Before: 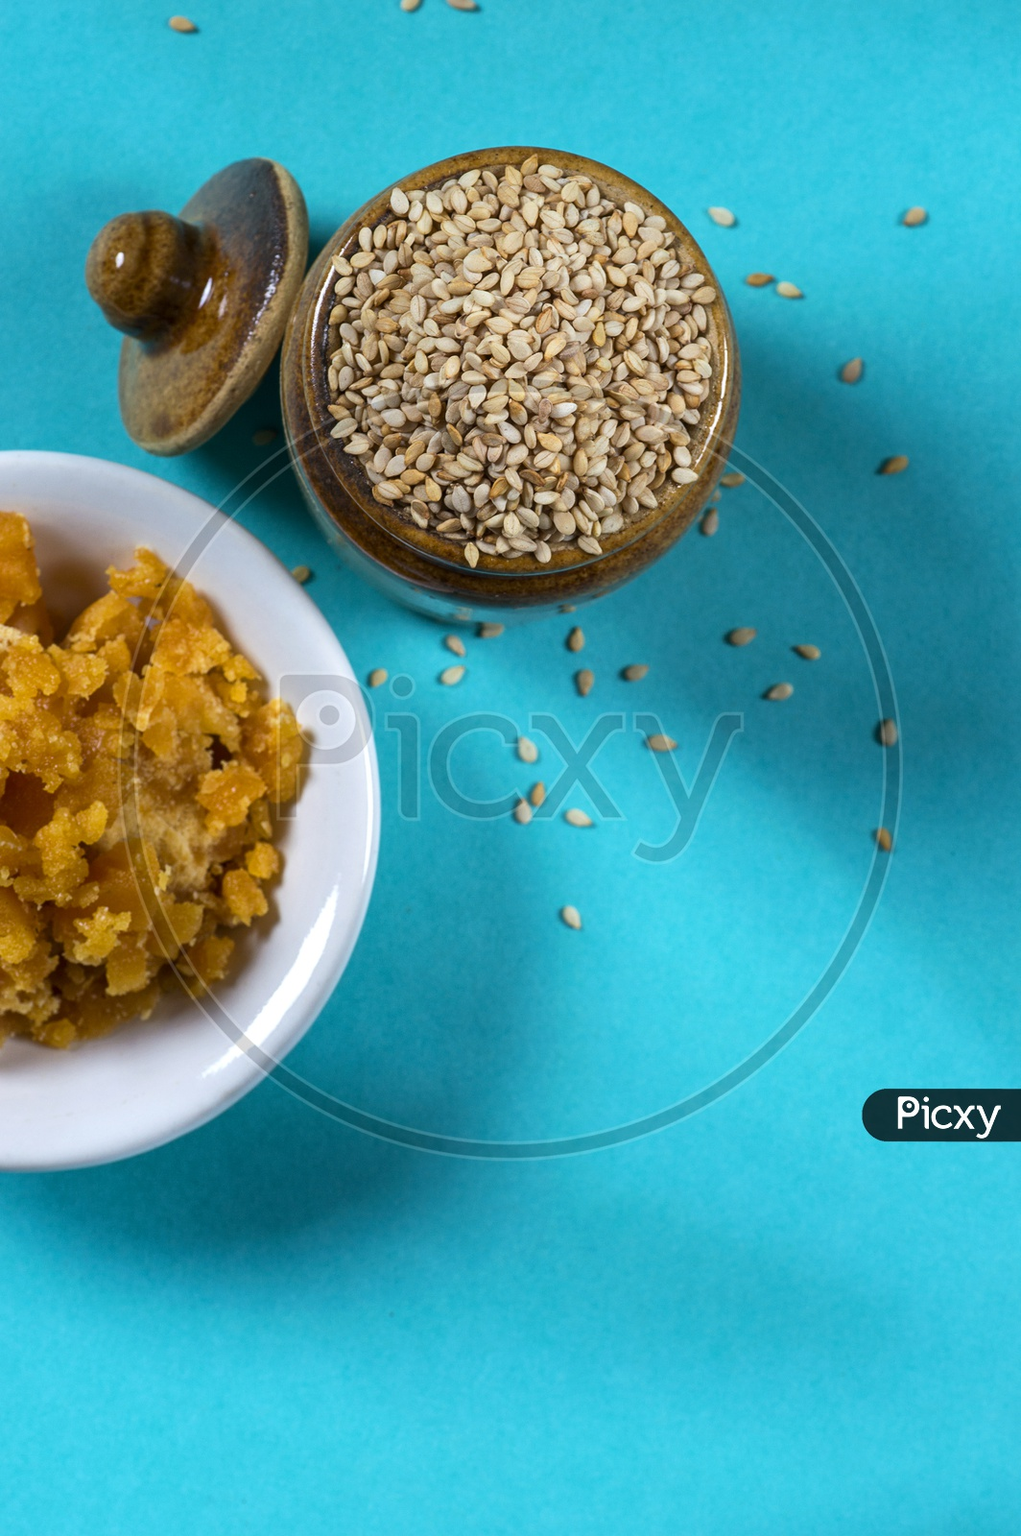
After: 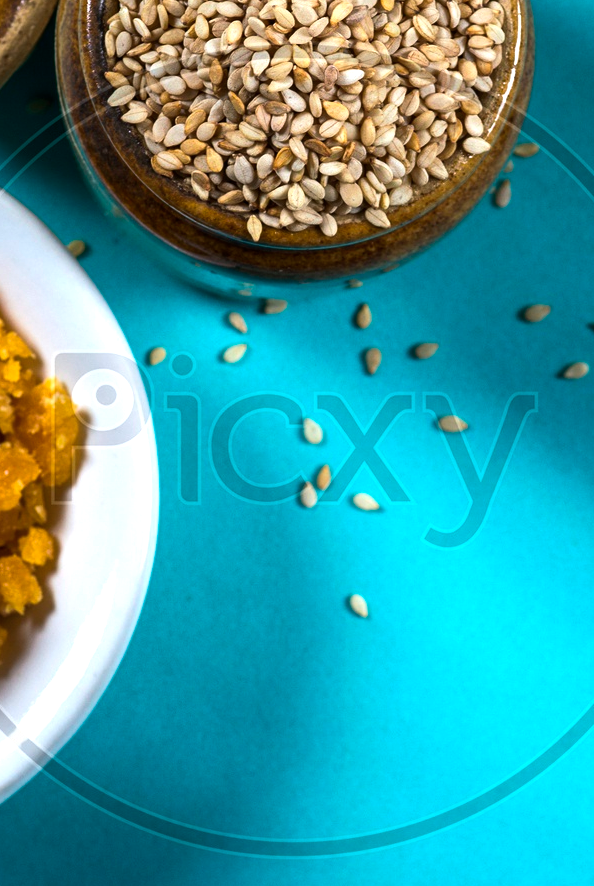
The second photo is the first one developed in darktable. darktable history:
color balance rgb: shadows lift › chroma 1.041%, shadows lift › hue 214.76°, perceptual saturation grading › global saturation 0.087%, perceptual brilliance grading › global brilliance 15.106%, perceptual brilliance grading › shadows -35.201%, global vibrance 20%
crop and rotate: left 22.295%, top 21.888%, right 21.79%, bottom 22.679%
